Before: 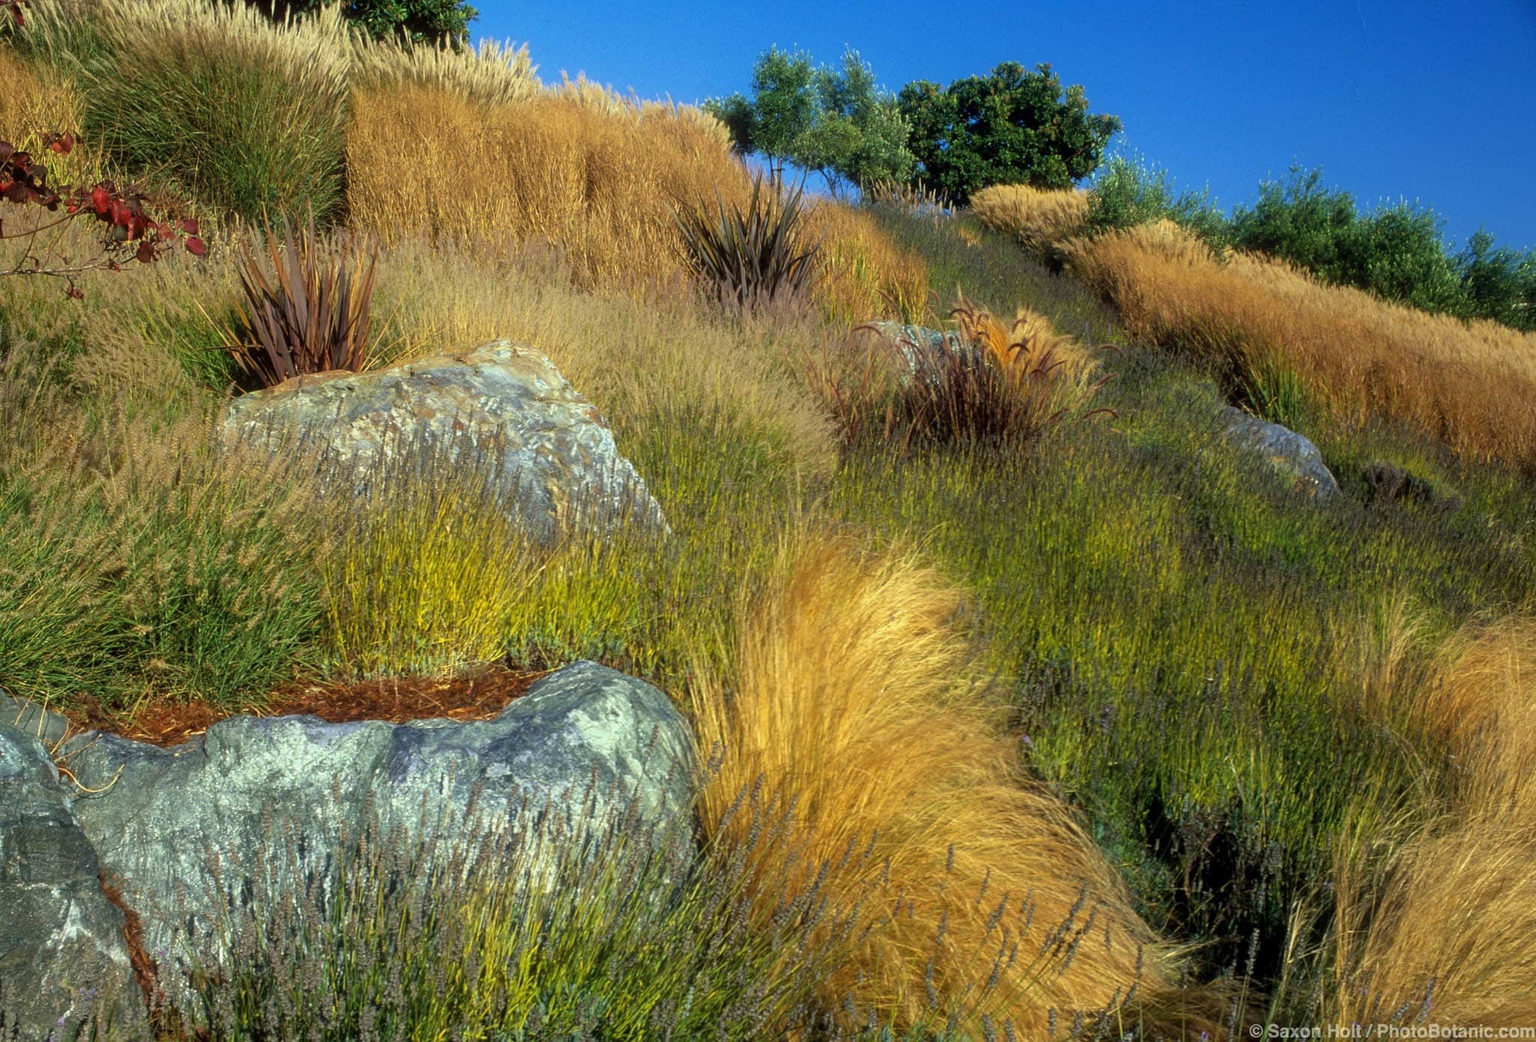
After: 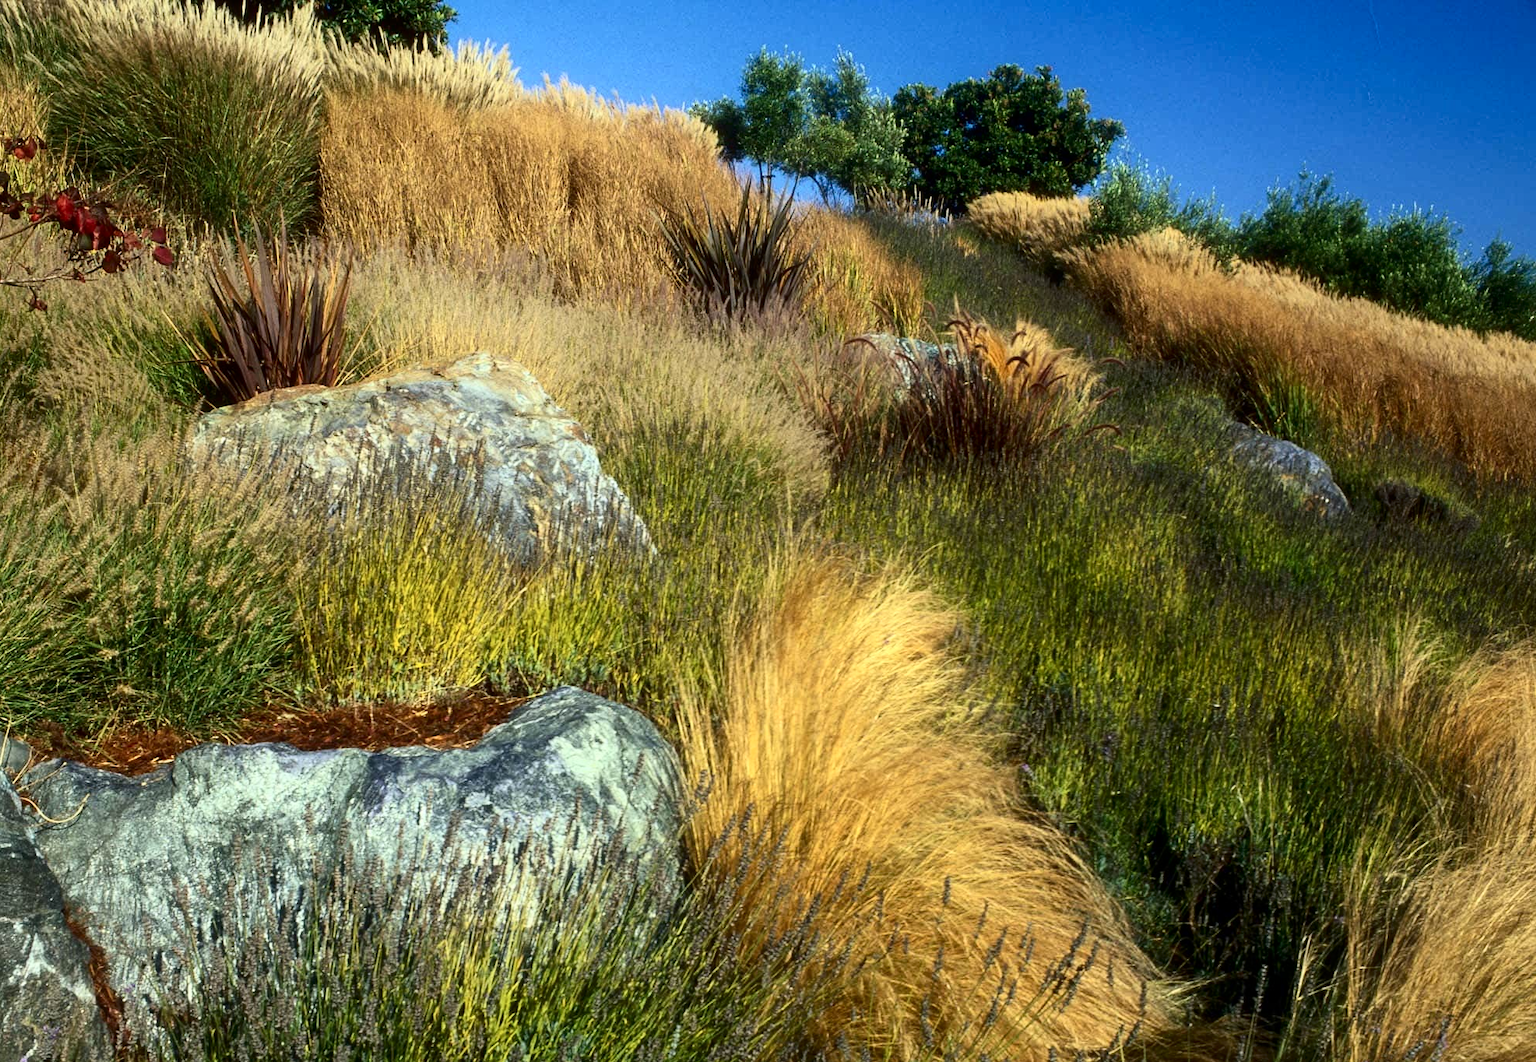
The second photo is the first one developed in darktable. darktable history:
crop and rotate: left 2.503%, right 1.116%, bottom 1.768%
contrast brightness saturation: contrast 0.294
tone equalizer: on, module defaults
